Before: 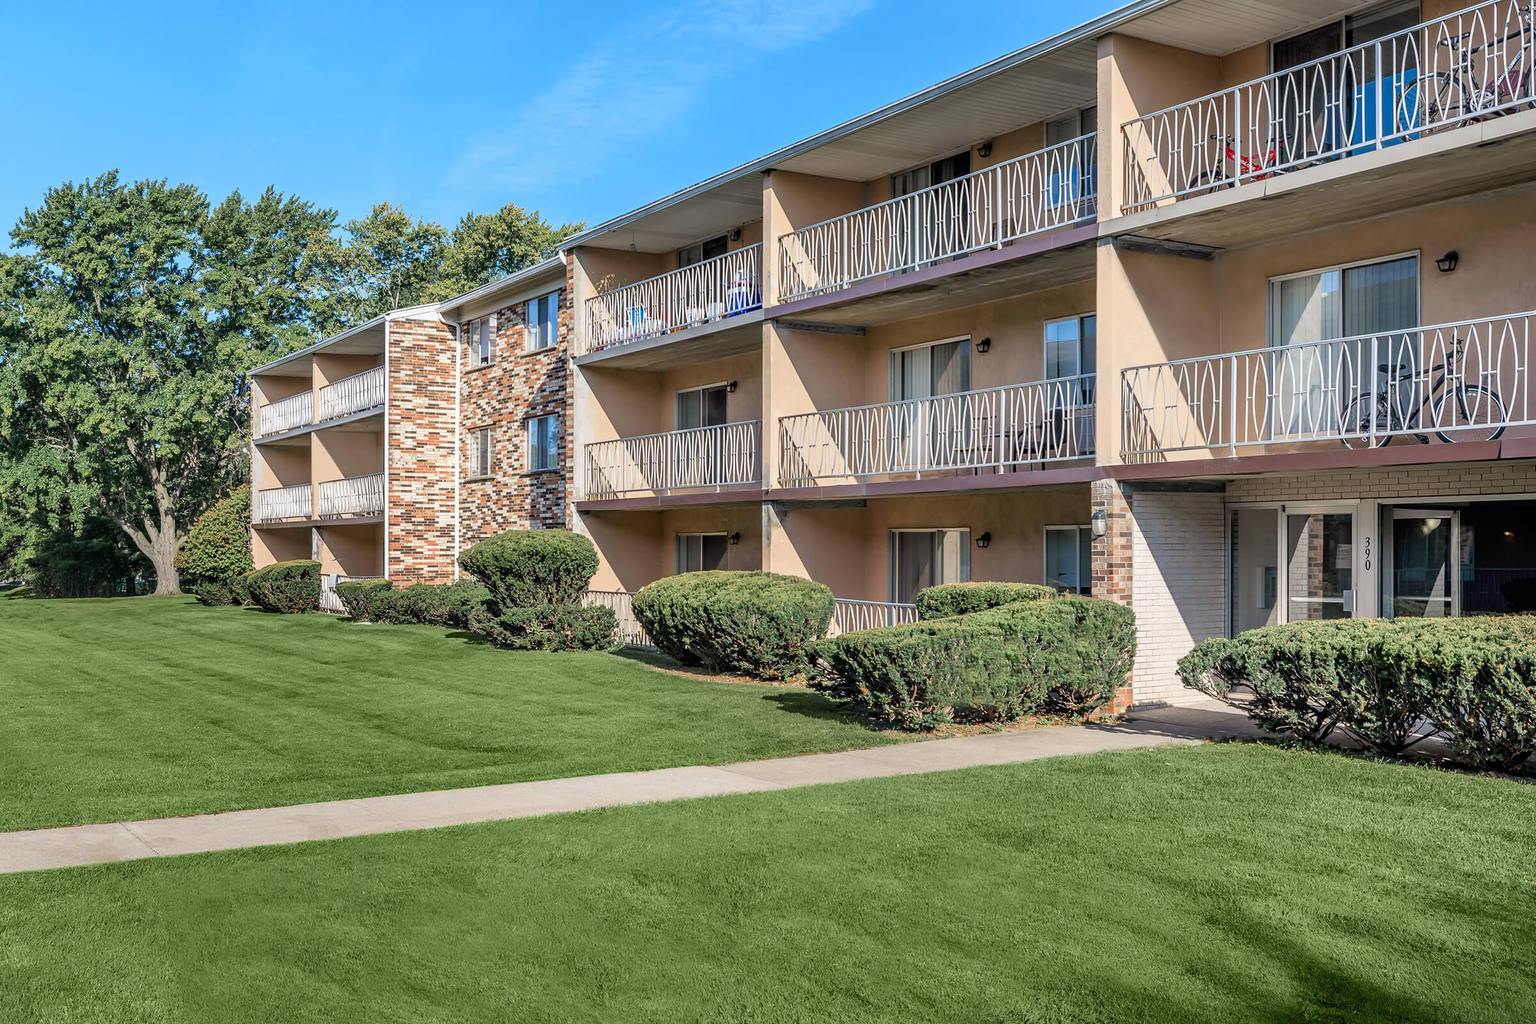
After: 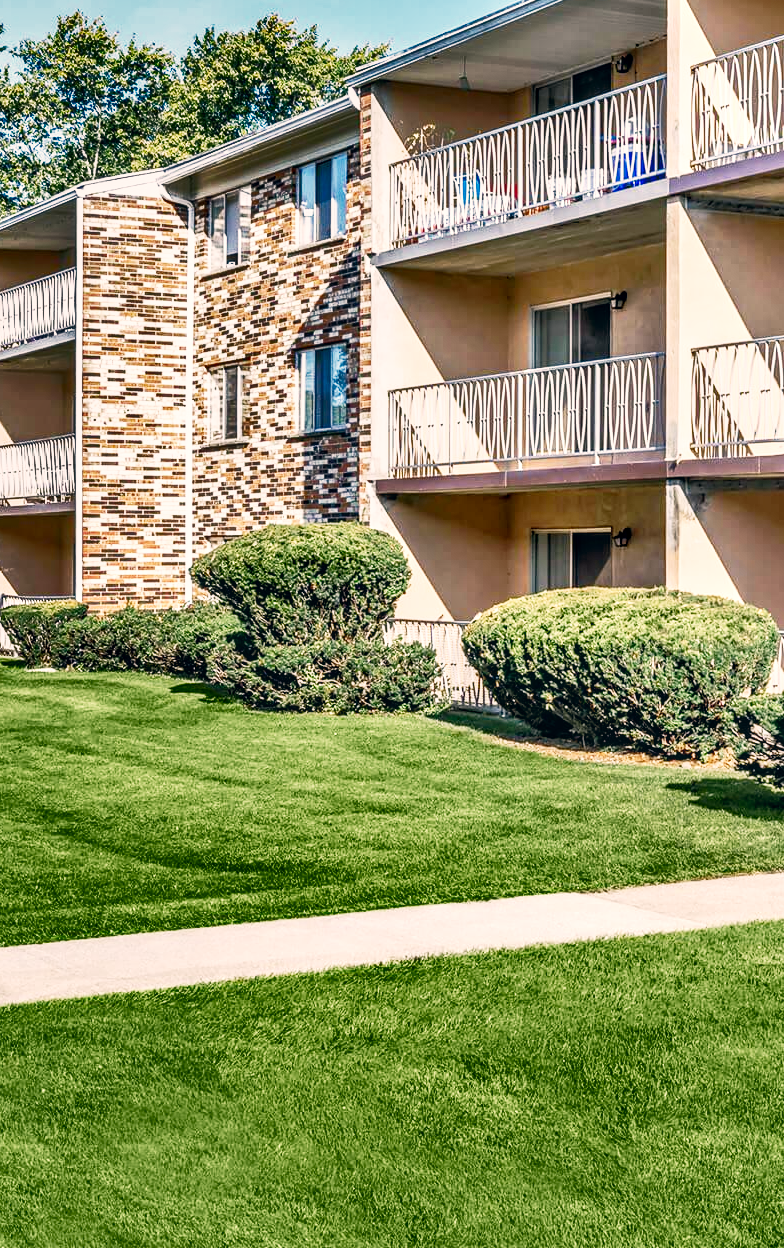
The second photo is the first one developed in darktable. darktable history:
local contrast: on, module defaults
base curve: curves: ch0 [(0, 0) (0.012, 0.01) (0.073, 0.168) (0.31, 0.711) (0.645, 0.957) (1, 1)], preserve colors none
crop and rotate: left 21.879%, top 19.018%, right 45.432%, bottom 2.965%
shadows and highlights: shadows 19.06, highlights -83.63, soften with gaussian
color correction: highlights a* 5.38, highlights b* 5.29, shadows a* -4.66, shadows b* -5.16
